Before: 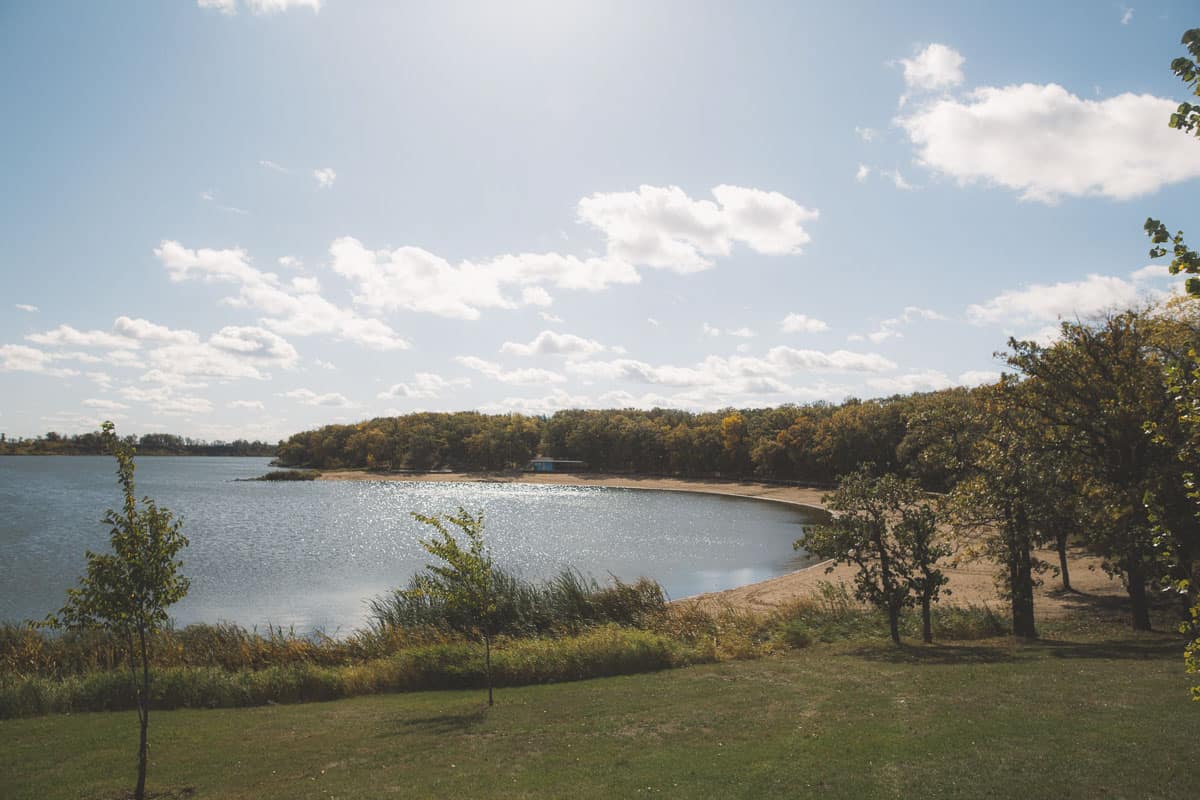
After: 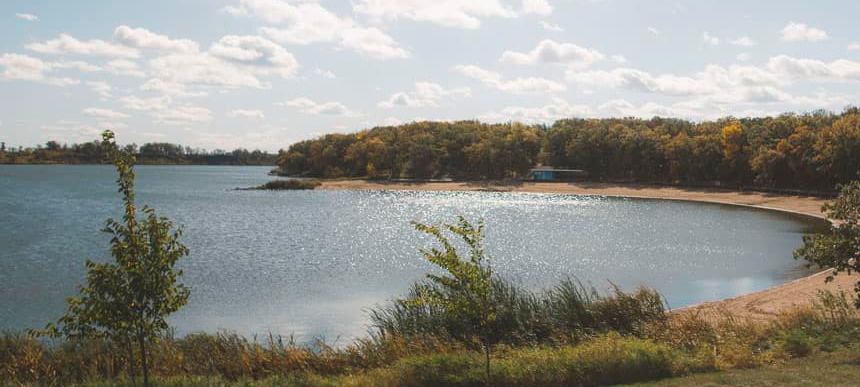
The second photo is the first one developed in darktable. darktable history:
crop: top 36.406%, right 28.297%, bottom 15.155%
tone equalizer: edges refinement/feathering 500, mask exposure compensation -1.57 EV, preserve details guided filter
